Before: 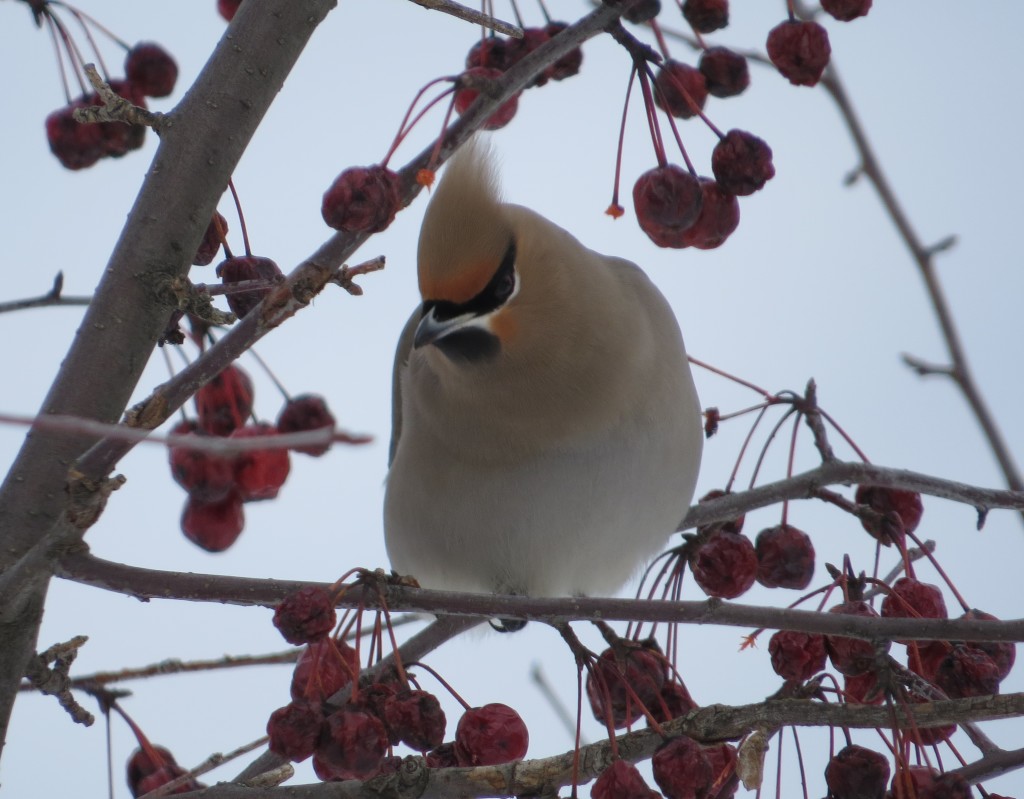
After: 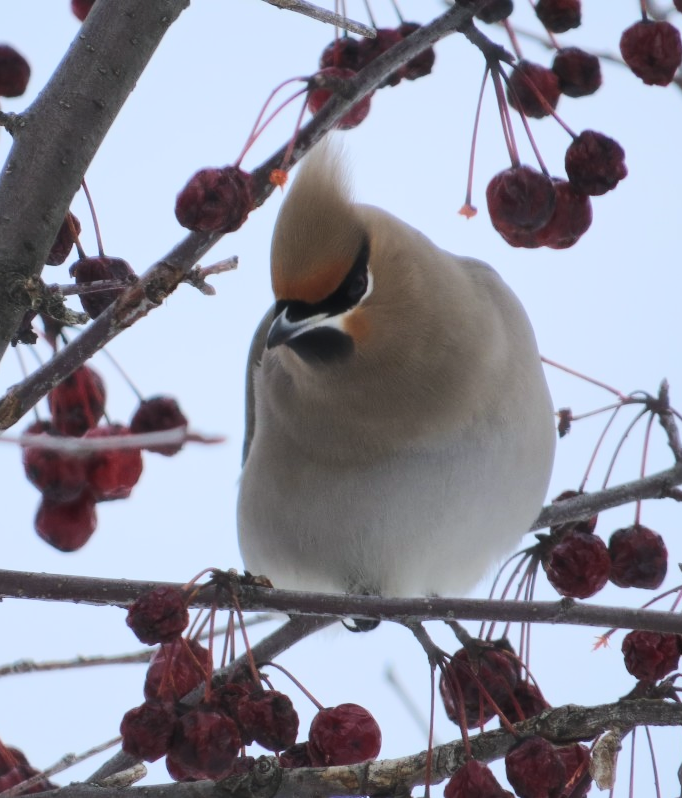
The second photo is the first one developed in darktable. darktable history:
crop and rotate: left 14.436%, right 18.898%
white balance: red 0.983, blue 1.036
haze removal: strength -0.1, adaptive false
rgb curve: curves: ch0 [(0, 0) (0.284, 0.292) (0.505, 0.644) (1, 1)], compensate middle gray true
tone equalizer: on, module defaults
